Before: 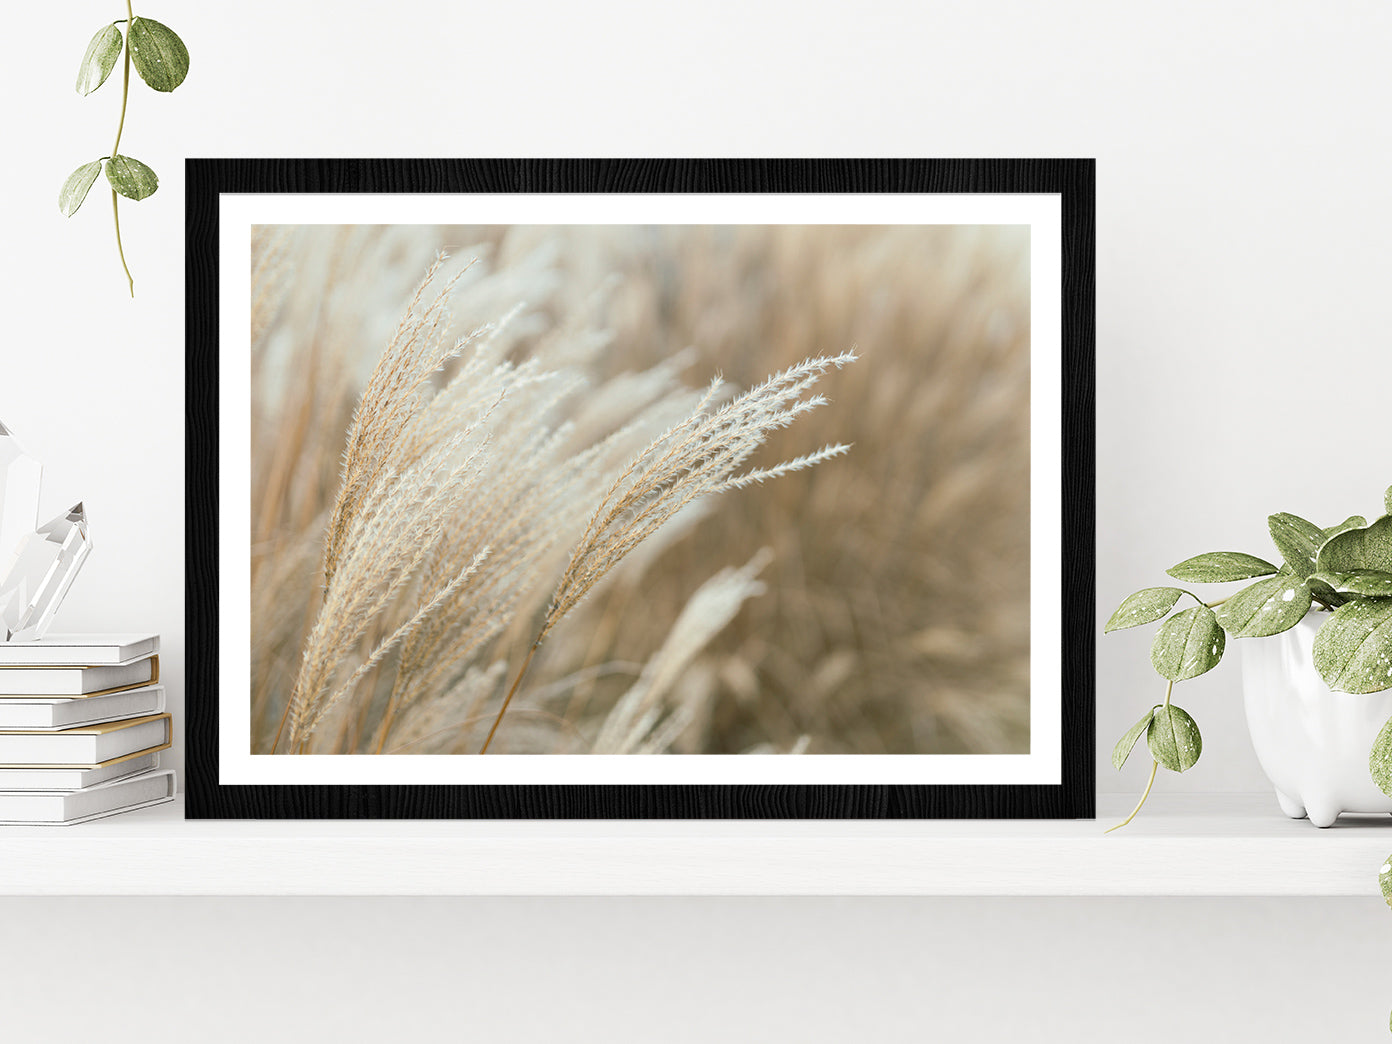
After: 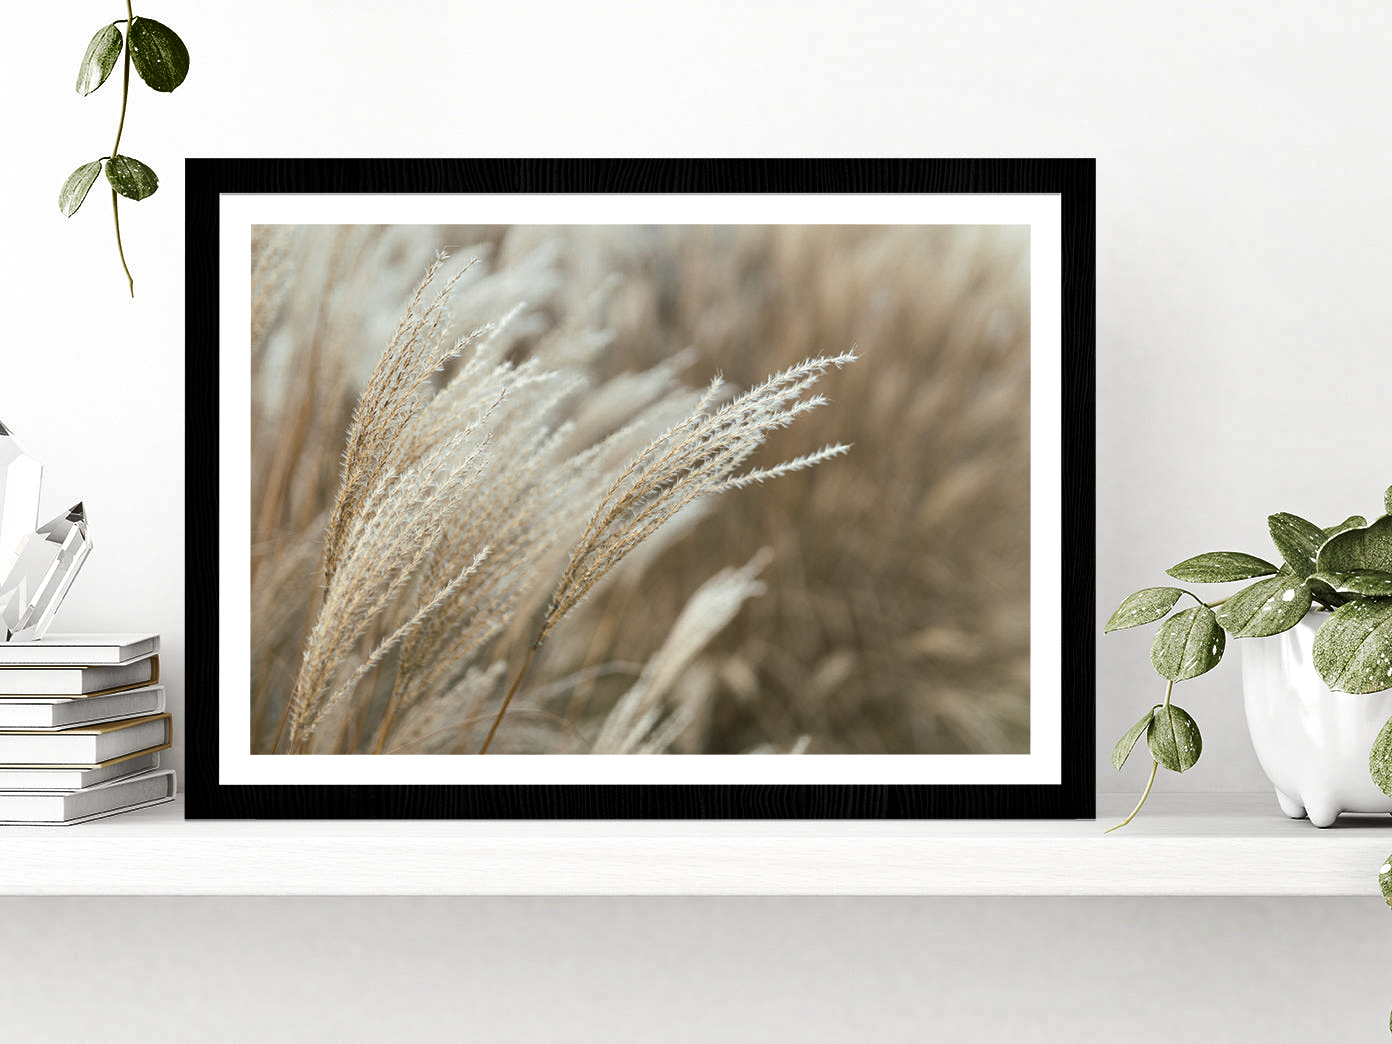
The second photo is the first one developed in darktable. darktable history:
levels: levels [0.029, 0.545, 0.971]
shadows and highlights: low approximation 0.01, soften with gaussian
